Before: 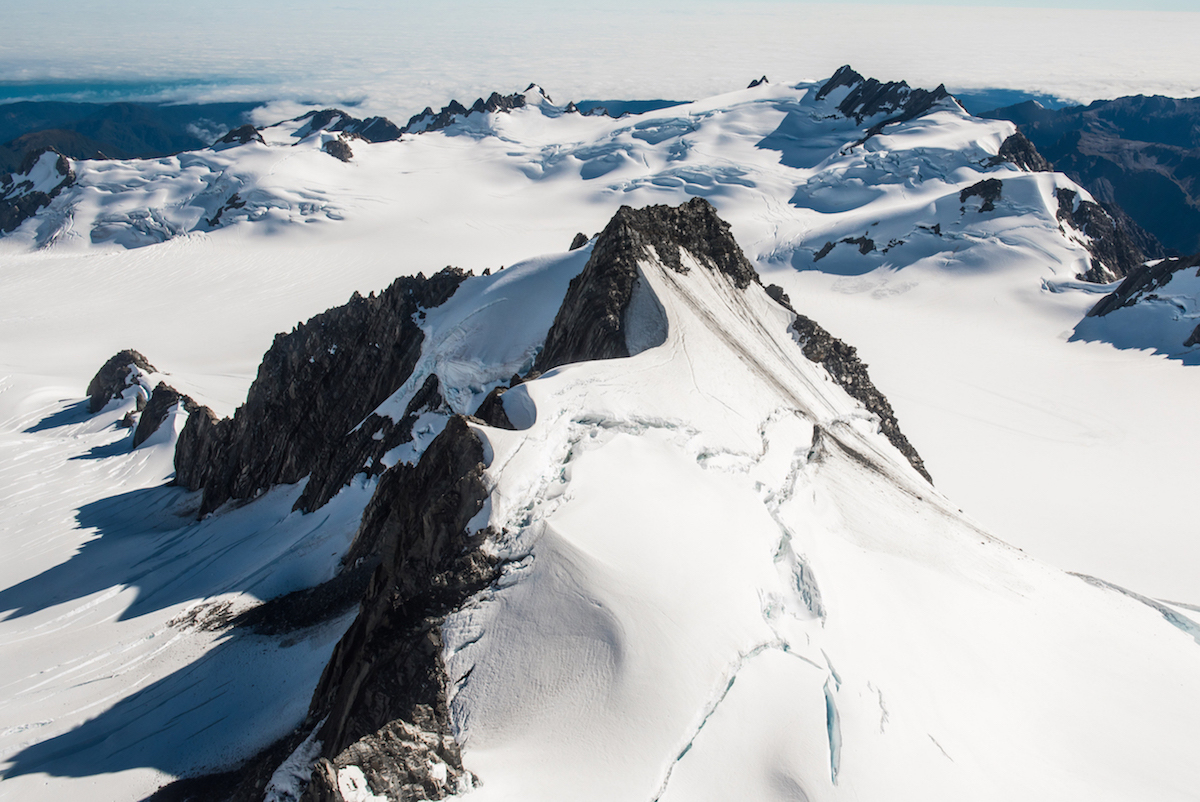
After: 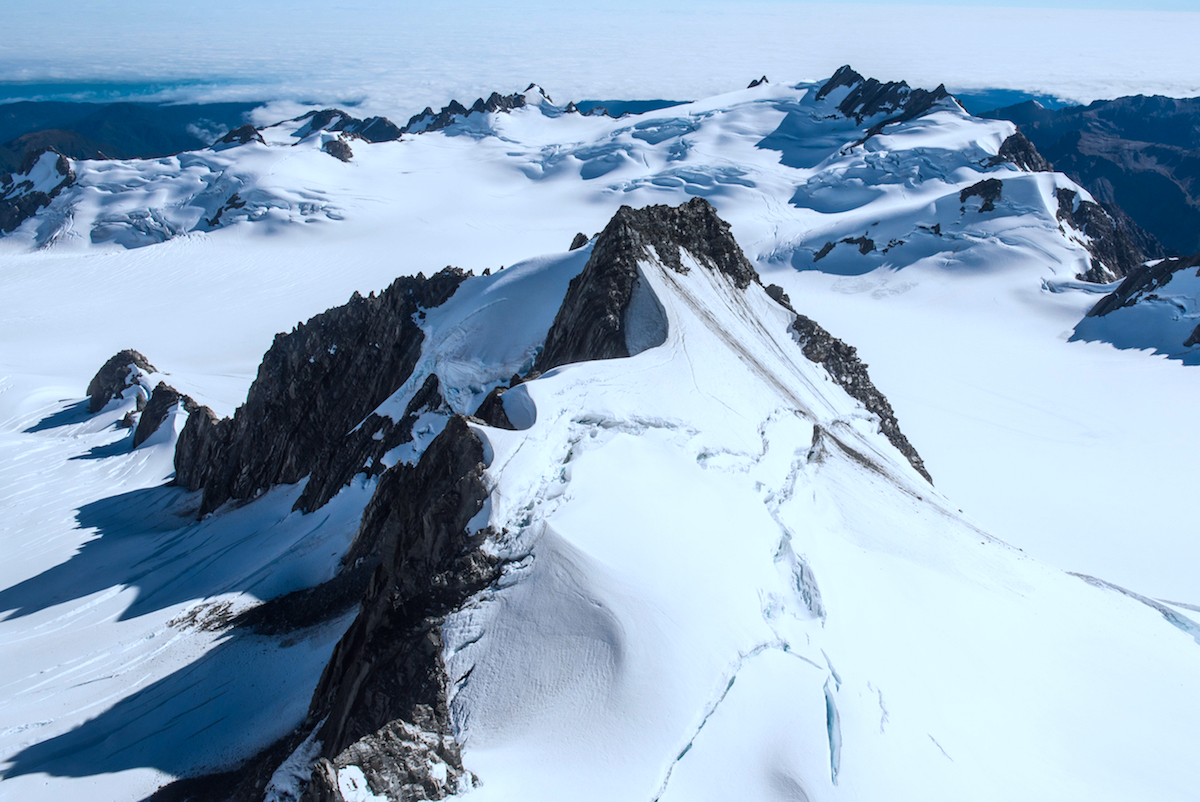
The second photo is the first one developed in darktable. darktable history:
color calibration: illuminant as shot in camera, x 0.379, y 0.381, temperature 4098.05 K
